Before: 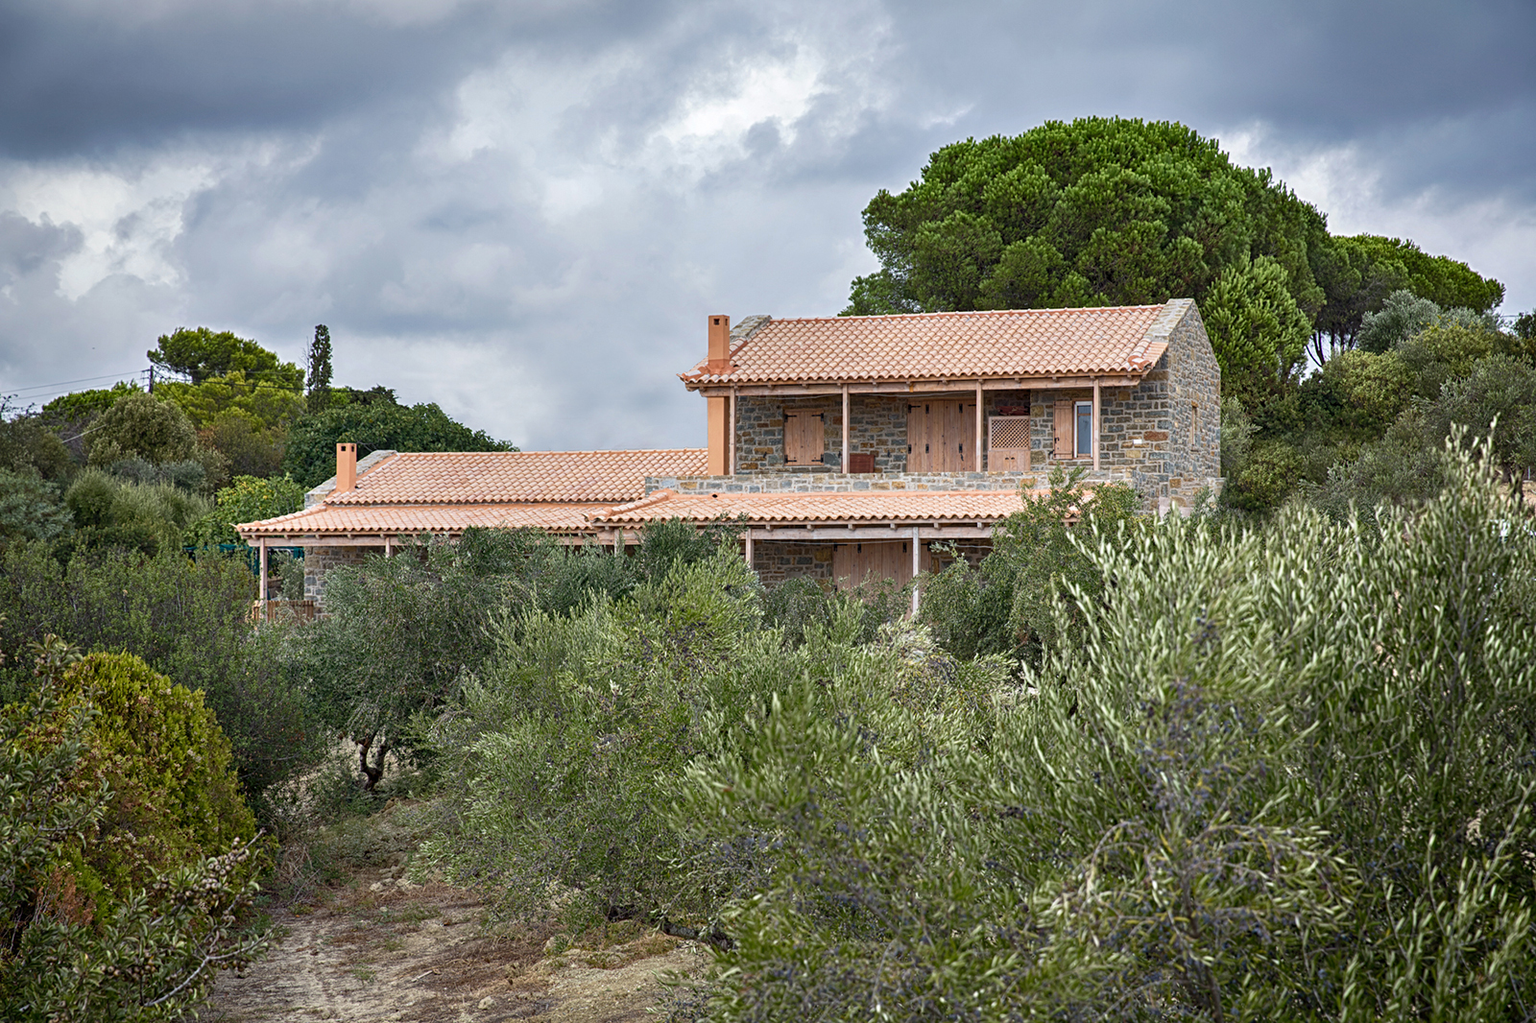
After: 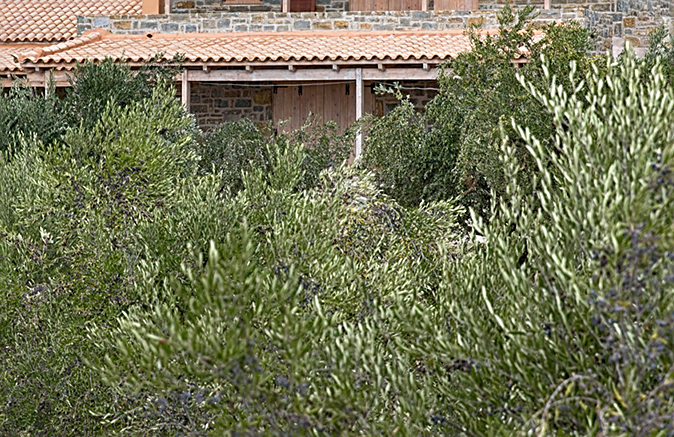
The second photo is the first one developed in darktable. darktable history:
crop: left 37.221%, top 45.169%, right 20.63%, bottom 13.777%
sharpen: on, module defaults
